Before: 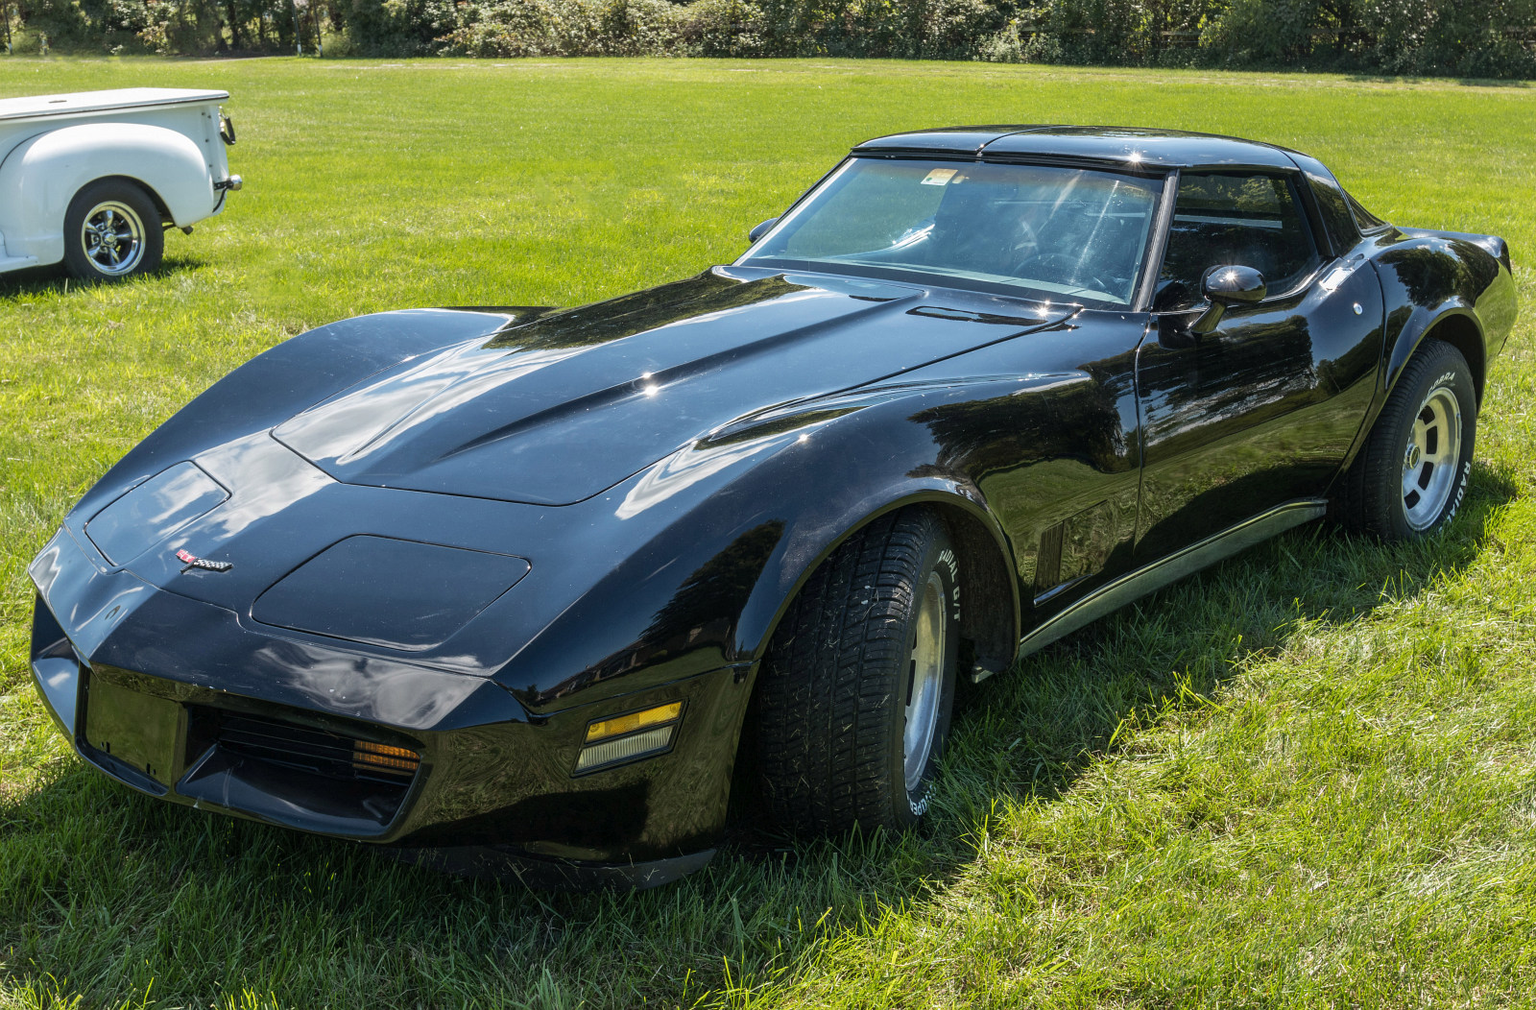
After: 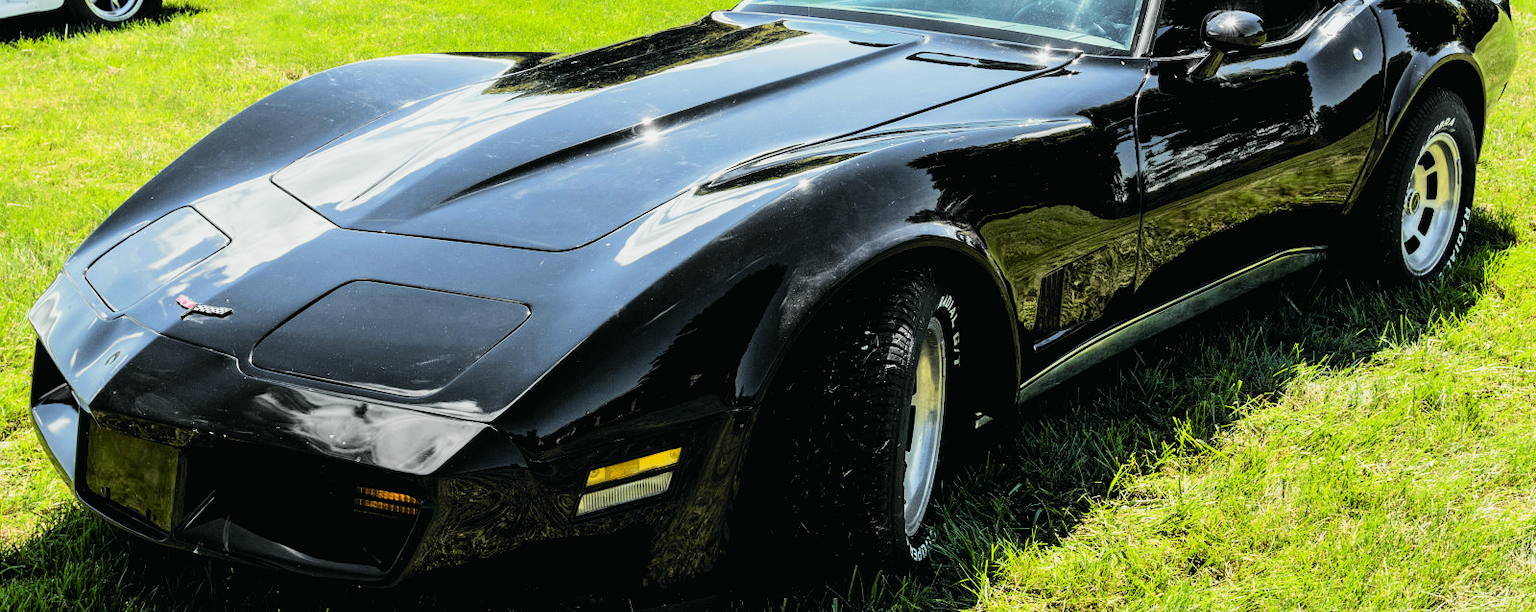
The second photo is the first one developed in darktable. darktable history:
filmic rgb: black relative exposure -5 EV, hardness 2.88, contrast 1.3, highlights saturation mix -30%
tone curve: curves: ch0 [(0, 0.012) (0.093, 0.11) (0.345, 0.425) (0.457, 0.562) (0.628, 0.738) (0.839, 0.909) (0.998, 0.978)]; ch1 [(0, 0) (0.437, 0.408) (0.472, 0.47) (0.502, 0.497) (0.527, 0.523) (0.568, 0.577) (0.62, 0.66) (0.669, 0.748) (0.859, 0.899) (1, 1)]; ch2 [(0, 0) (0.33, 0.301) (0.421, 0.443) (0.473, 0.498) (0.509, 0.502) (0.535, 0.545) (0.549, 0.576) (0.644, 0.703) (1, 1)], color space Lab, independent channels, preserve colors none
crop and rotate: top 25.357%, bottom 13.942%
rgb levels: levels [[0.01, 0.419, 0.839], [0, 0.5, 1], [0, 0.5, 1]]
